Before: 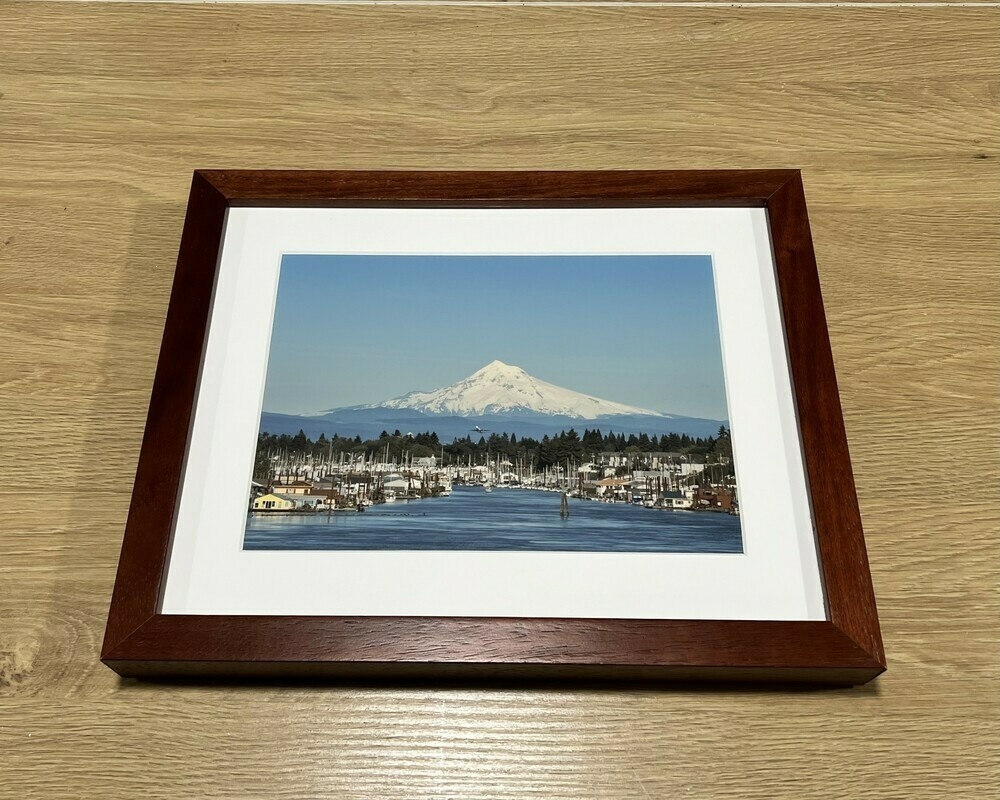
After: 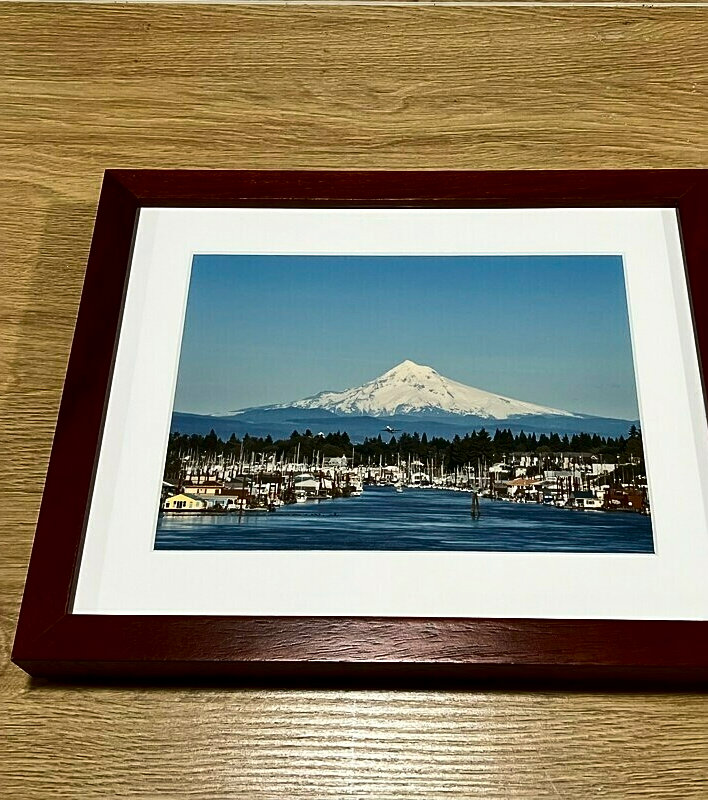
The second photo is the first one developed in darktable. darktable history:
contrast brightness saturation: contrast 0.194, brightness -0.221, saturation 0.115
crop and rotate: left 8.978%, right 20.204%
sharpen: on, module defaults
shadows and highlights: highlights color adjustment 56.2%, soften with gaussian
